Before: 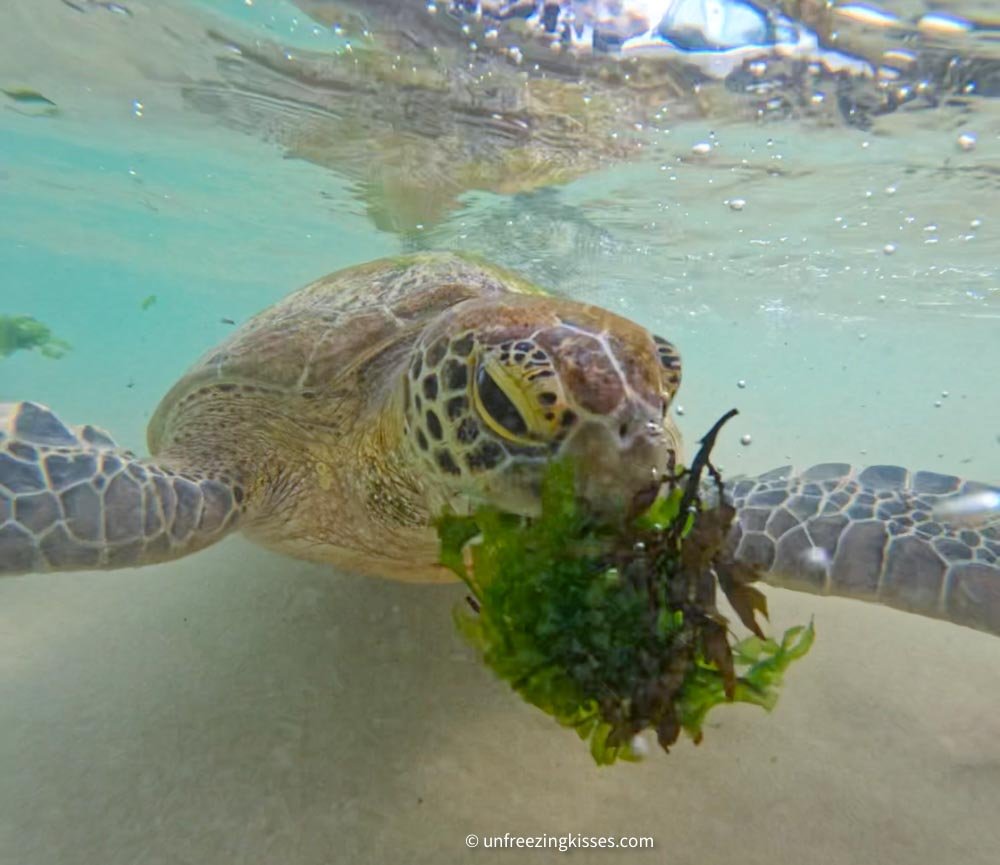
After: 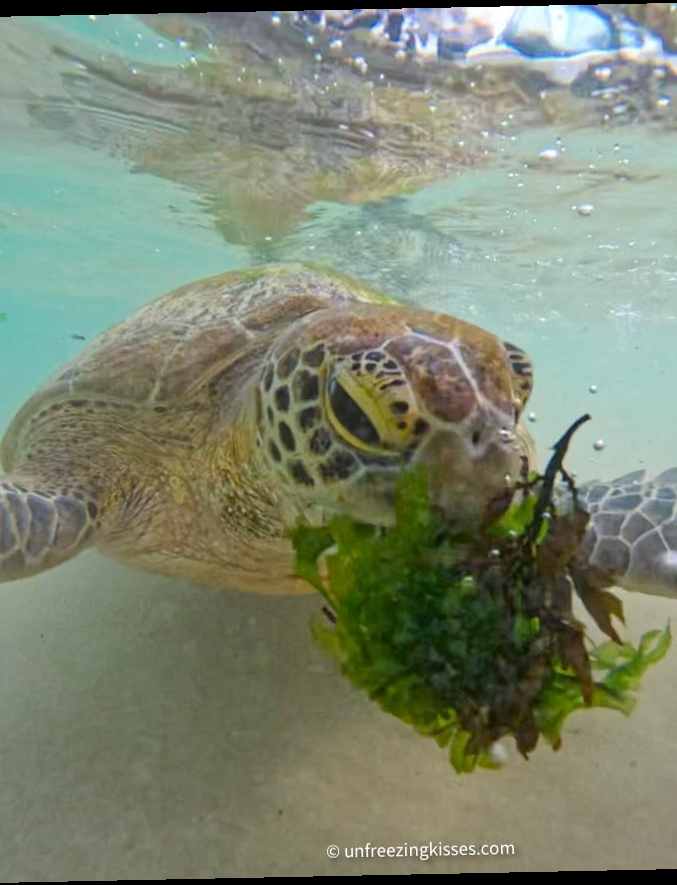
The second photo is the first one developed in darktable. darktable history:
rotate and perspective: rotation -1.17°, automatic cropping off
crop: left 15.419%, right 17.914%
